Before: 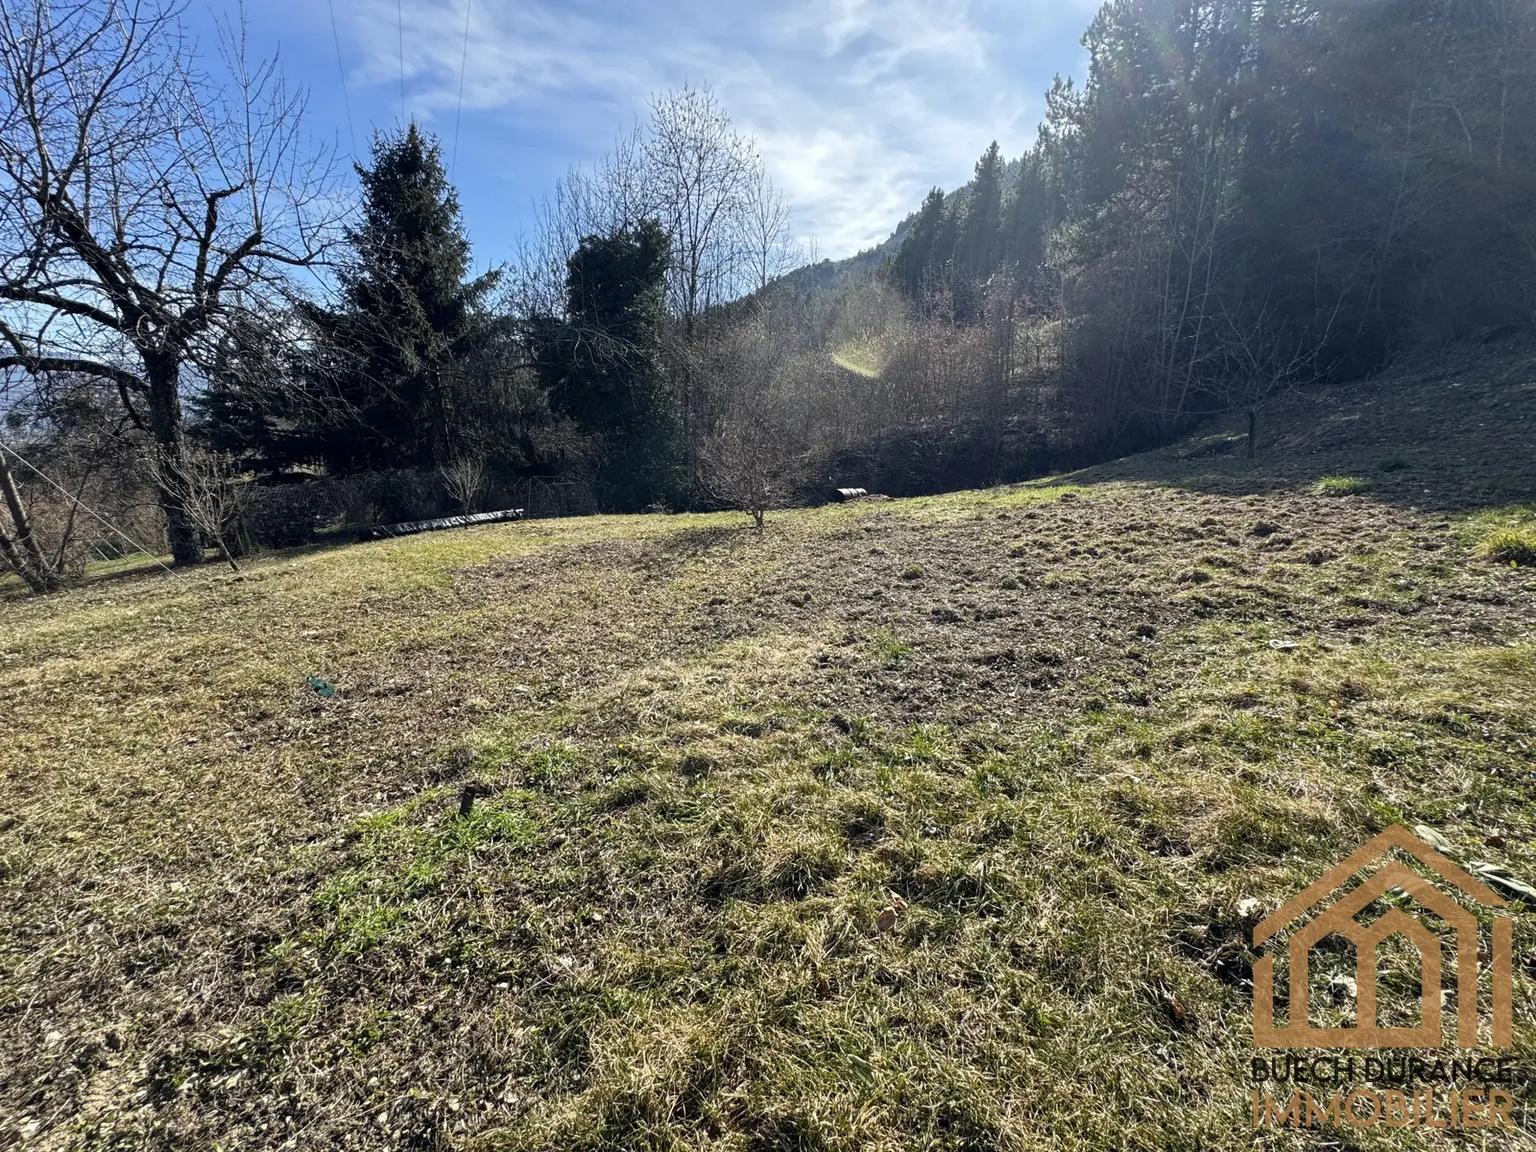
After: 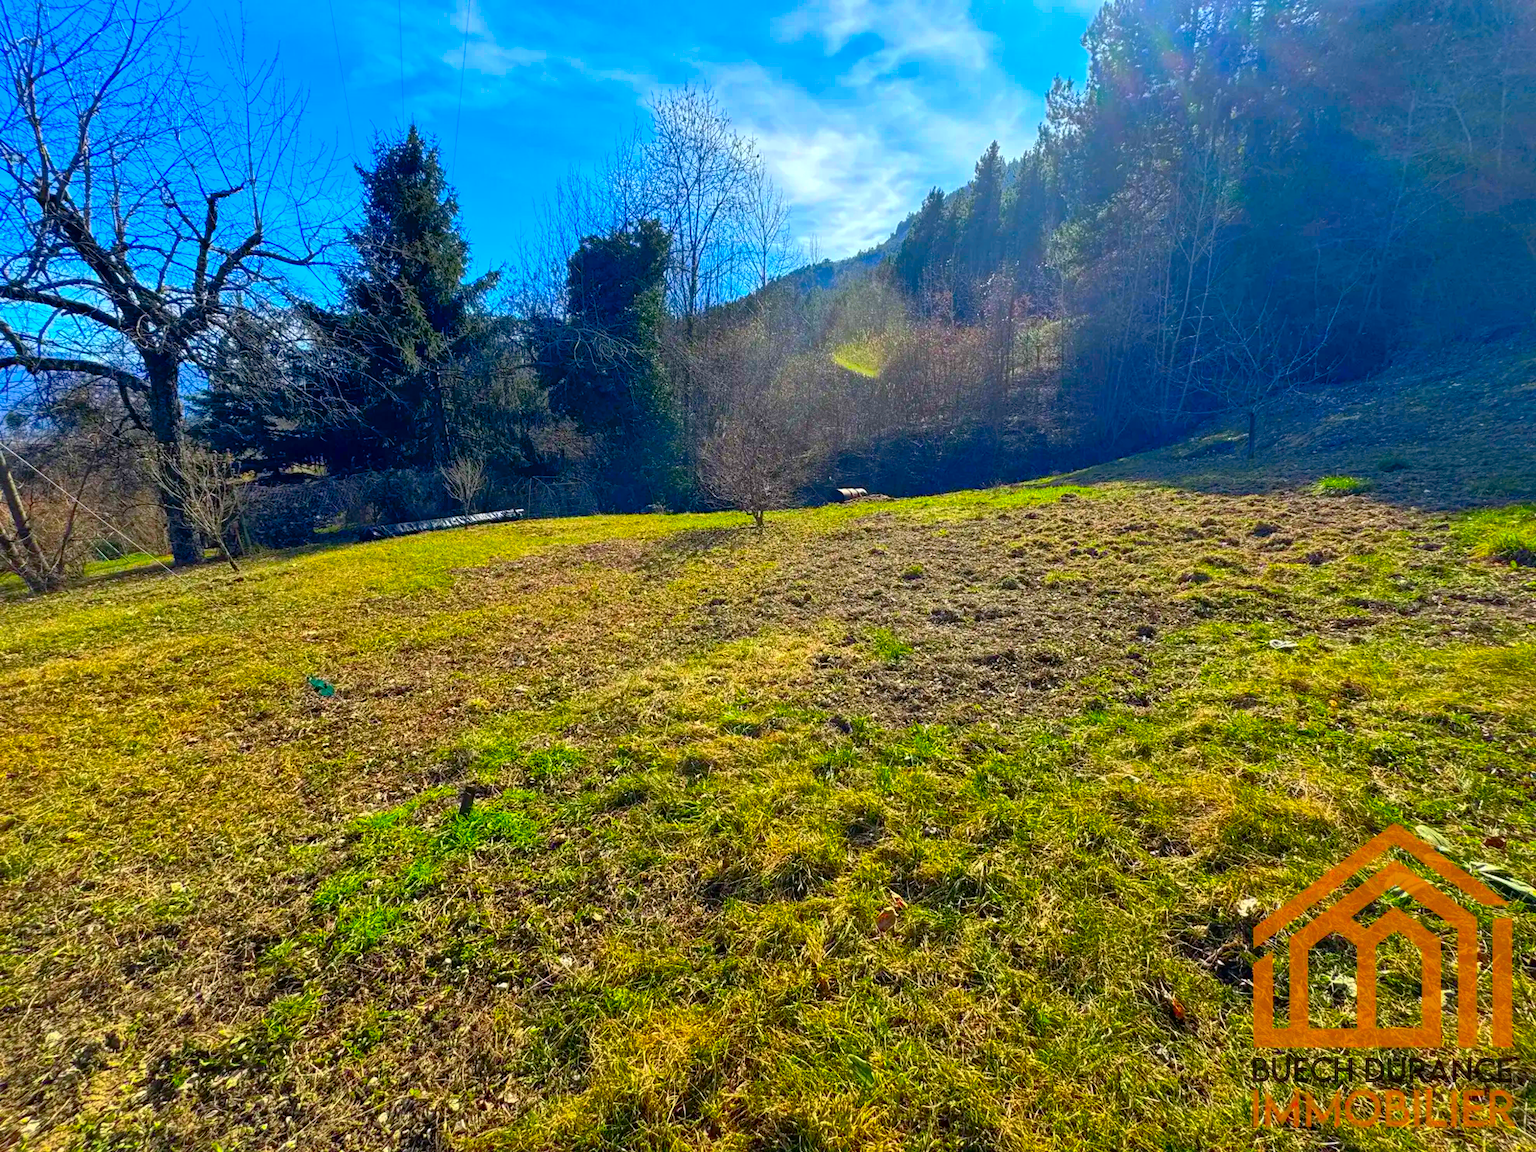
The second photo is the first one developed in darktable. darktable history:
color correction: highlights b* -0.053, saturation 2.98
shadows and highlights: on, module defaults
